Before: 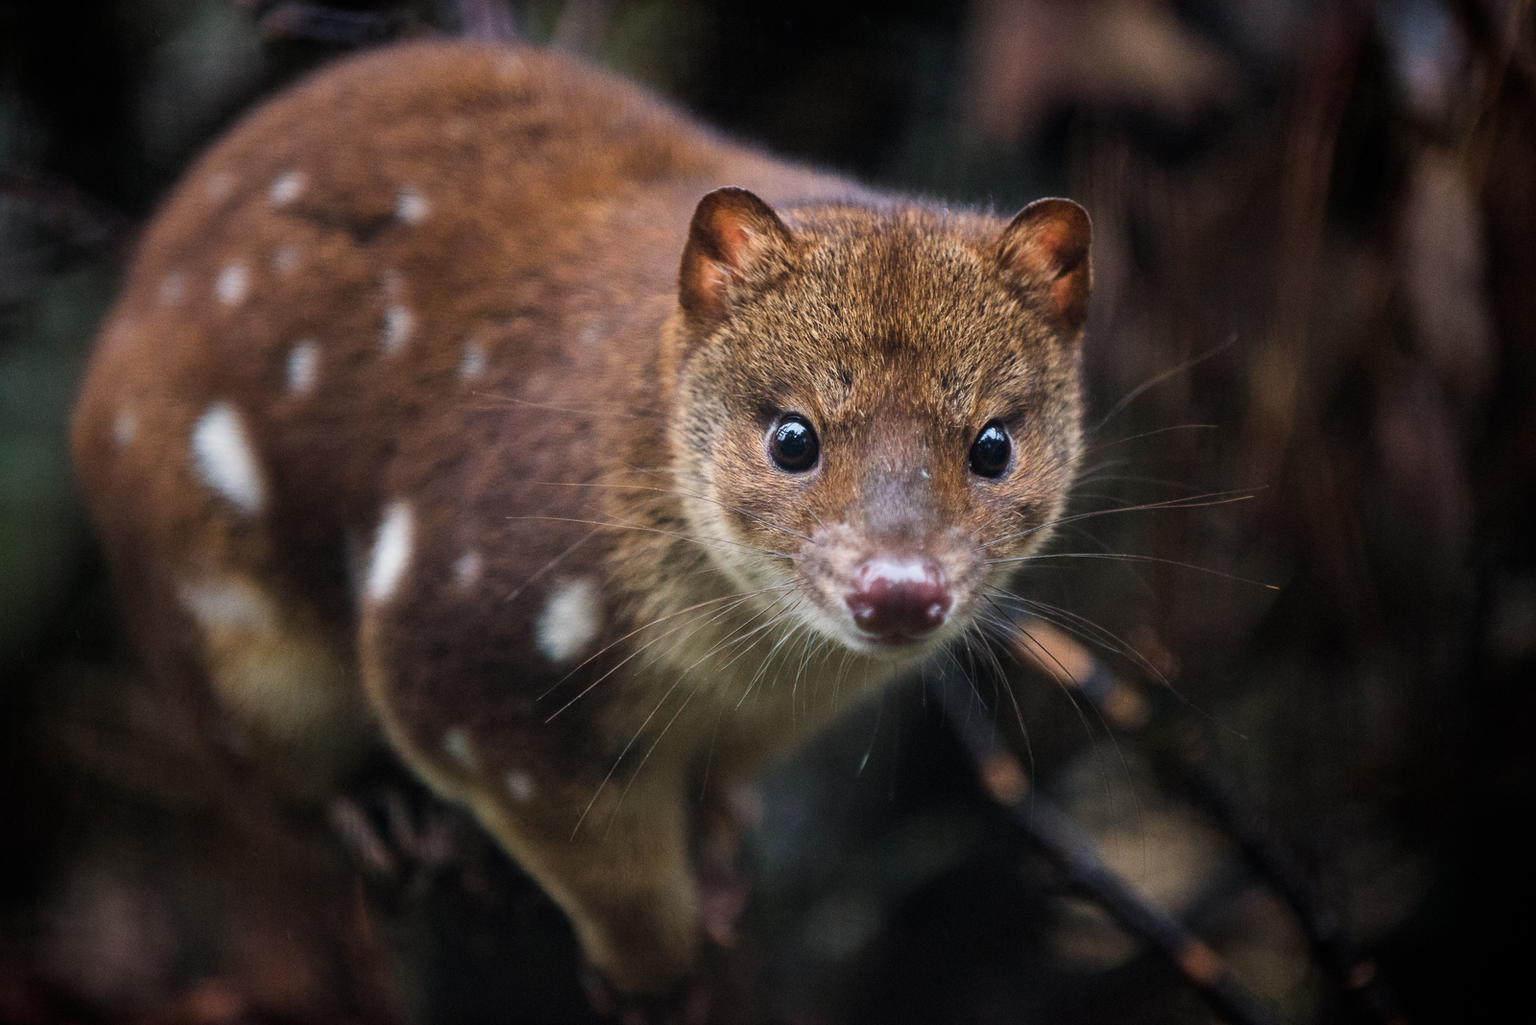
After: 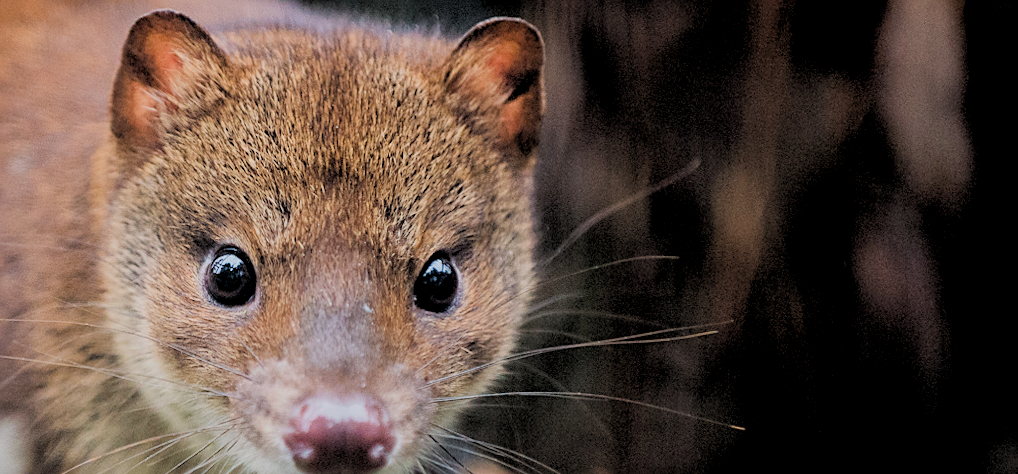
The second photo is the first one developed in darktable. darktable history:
exposure: exposure 0.507 EV, compensate highlight preservation false
filmic rgb: black relative exposure -7.65 EV, white relative exposure 4.56 EV, hardness 3.61
rotate and perspective: lens shift (horizontal) -0.055, automatic cropping off
crop: left 36.005%, top 18.293%, right 0.31%, bottom 38.444%
rgb levels: preserve colors sum RGB, levels [[0.038, 0.433, 0.934], [0, 0.5, 1], [0, 0.5, 1]]
sharpen: on, module defaults
